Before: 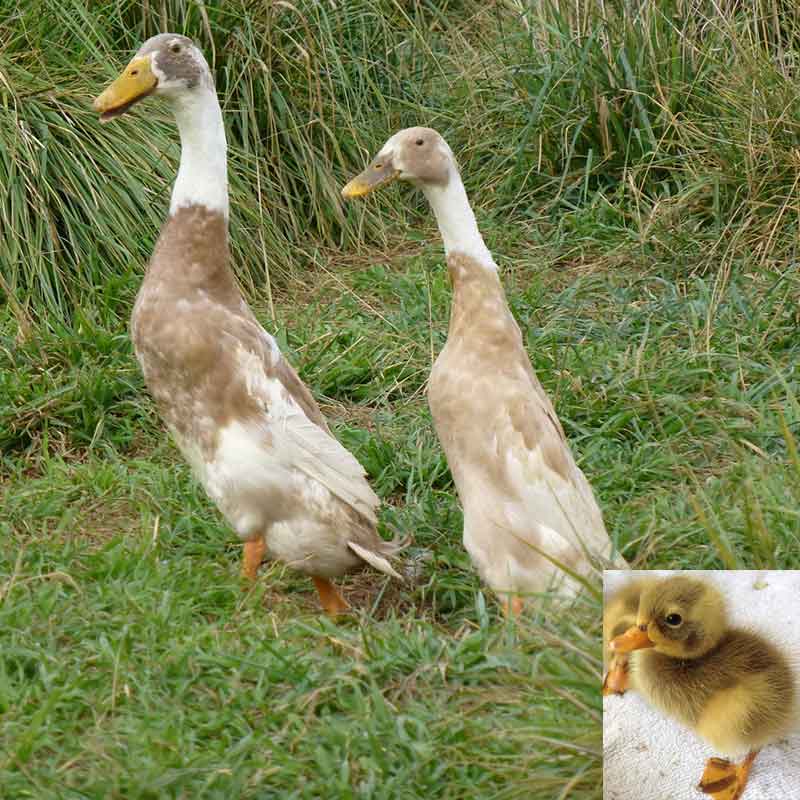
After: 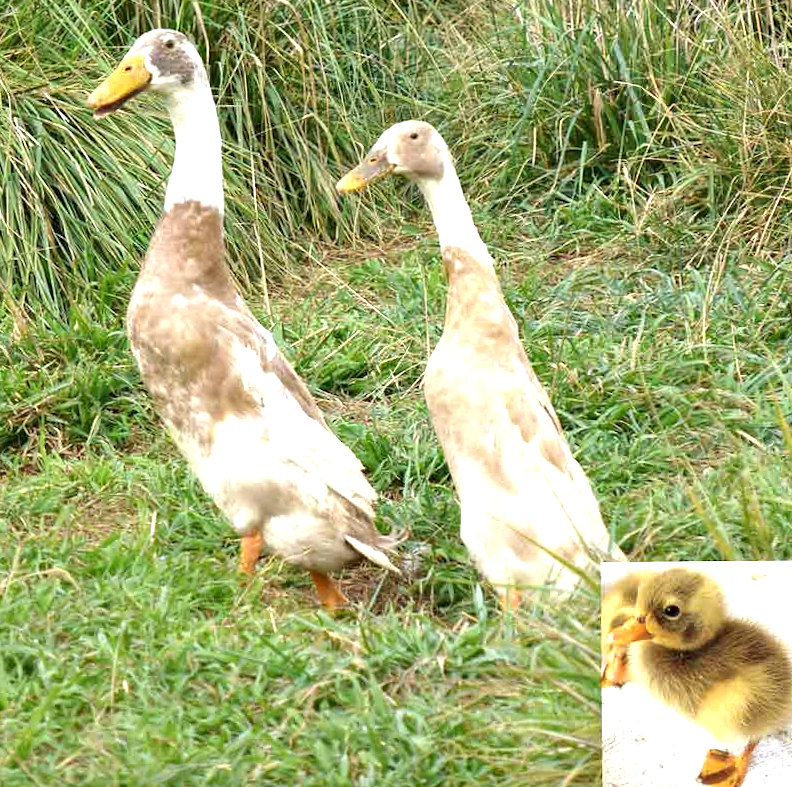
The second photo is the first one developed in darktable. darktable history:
contrast equalizer: octaves 7, y [[0.6 ×6], [0.55 ×6], [0 ×6], [0 ×6], [0 ×6]], mix 0.29
rotate and perspective: rotation -0.45°, automatic cropping original format, crop left 0.008, crop right 0.992, crop top 0.012, crop bottom 0.988
contrast brightness saturation: saturation -0.05
exposure: exposure 1 EV, compensate highlight preservation false
